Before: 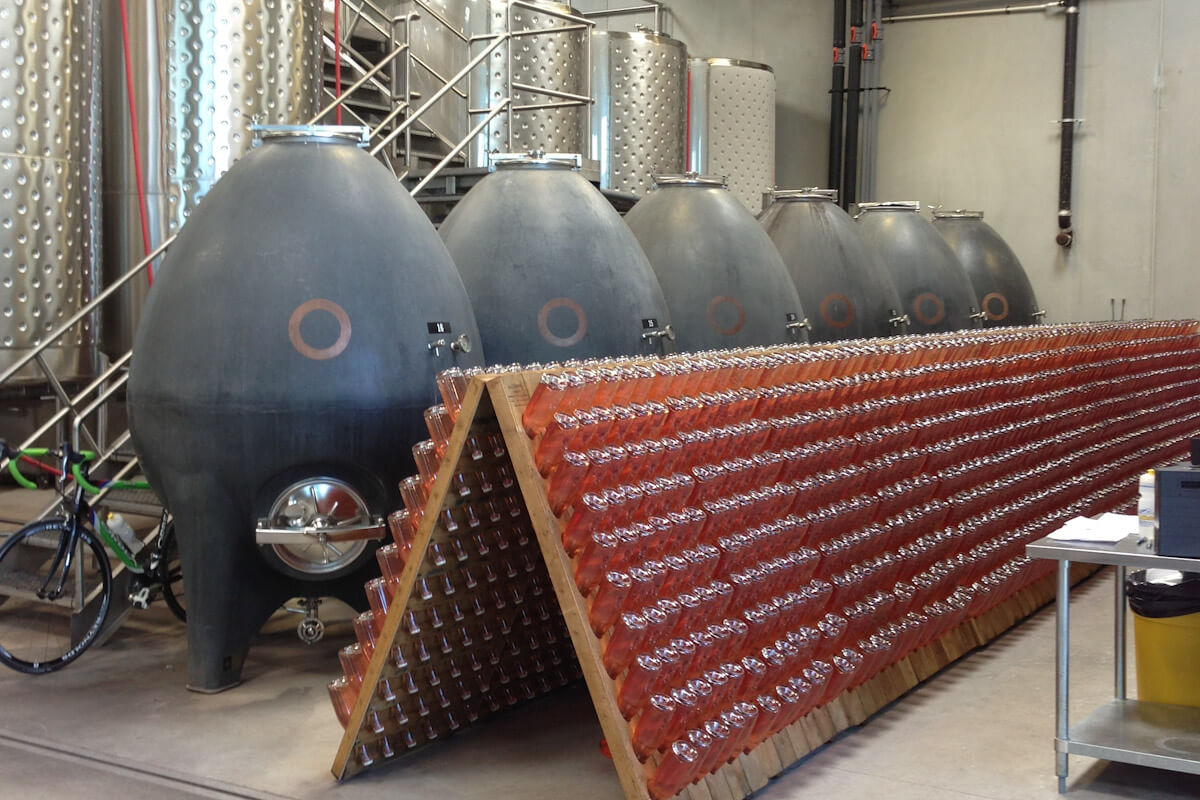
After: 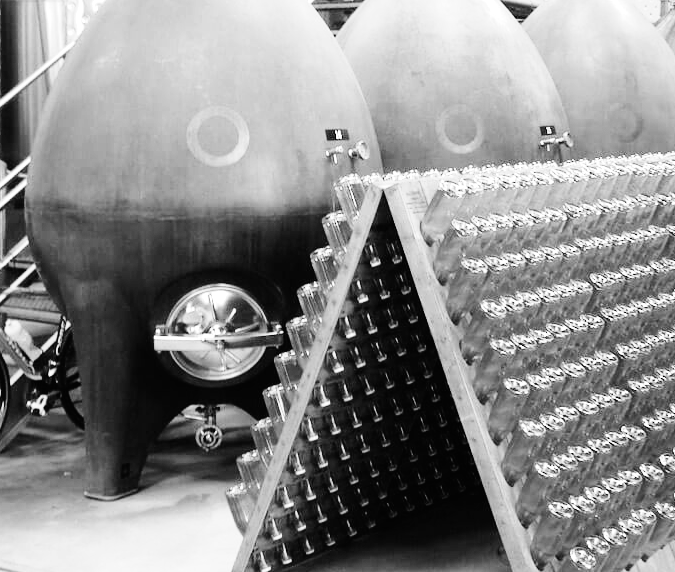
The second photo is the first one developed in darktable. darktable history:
base curve: curves: ch0 [(0, 0) (0, 0.001) (0.001, 0.001) (0.004, 0.002) (0.007, 0.004) (0.015, 0.013) (0.033, 0.045) (0.052, 0.096) (0.075, 0.17) (0.099, 0.241) (0.163, 0.42) (0.219, 0.55) (0.259, 0.616) (0.327, 0.722) (0.365, 0.765) (0.522, 0.873) (0.547, 0.881) (0.689, 0.919) (0.826, 0.952) (1, 1)]
crop: left 8.576%, top 24.166%, right 35.103%, bottom 4.229%
tone equalizer: -8 EV -0.724 EV, -7 EV -0.705 EV, -6 EV -0.604 EV, -5 EV -0.402 EV, -3 EV 0.395 EV, -2 EV 0.6 EV, -1 EV 0.692 EV, +0 EV 0.767 EV
color calibration: output gray [0.18, 0.41, 0.41, 0], x 0.37, y 0.377, temperature 4289.4 K
